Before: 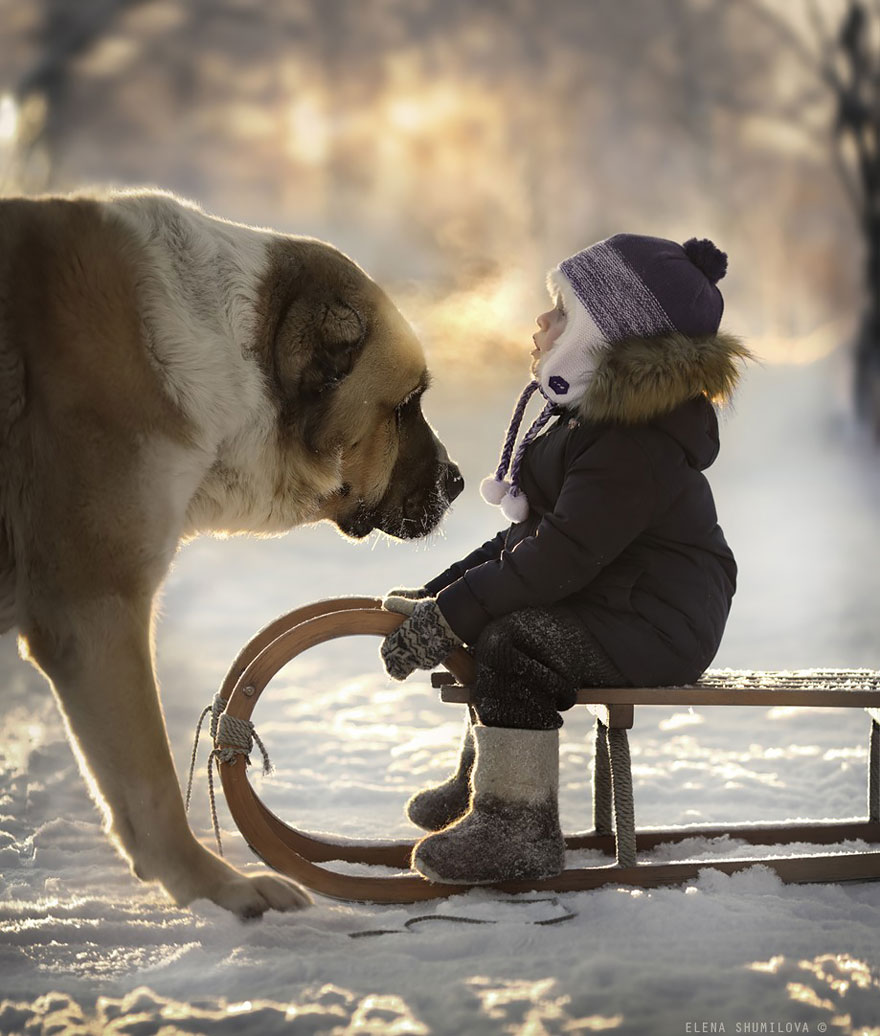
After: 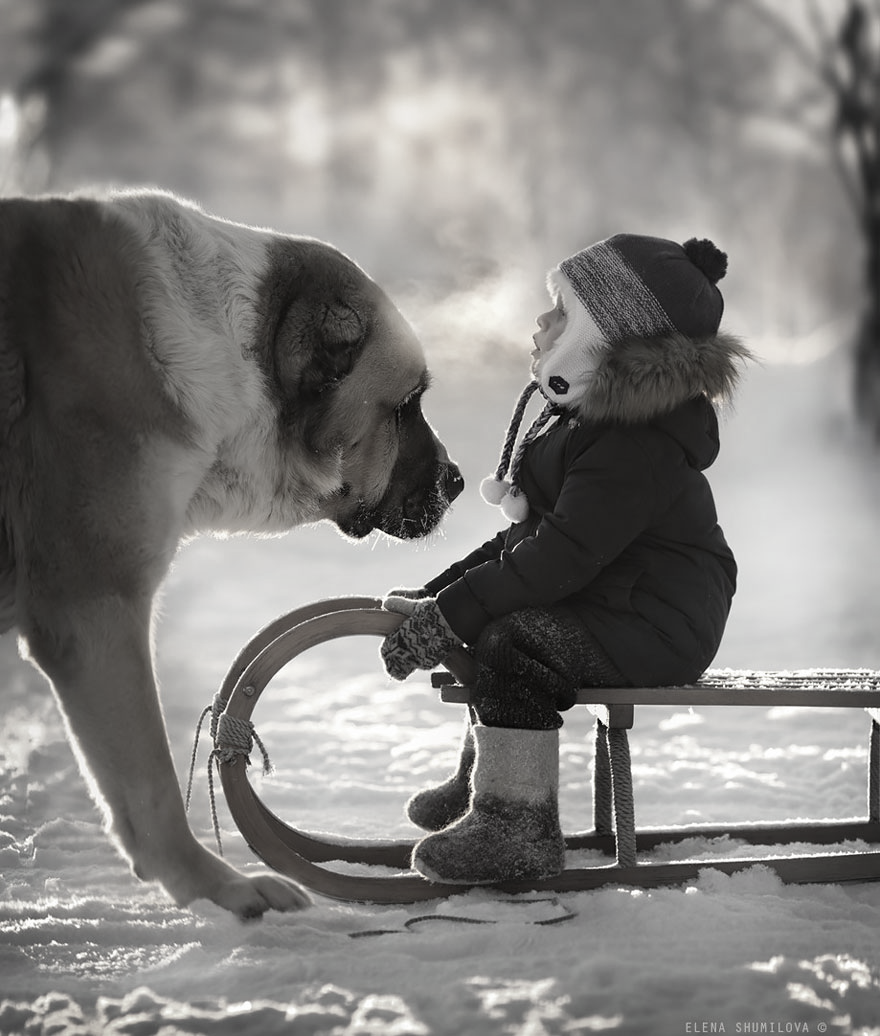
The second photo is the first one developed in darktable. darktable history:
color correction: highlights b* 0.02, saturation 0.158
